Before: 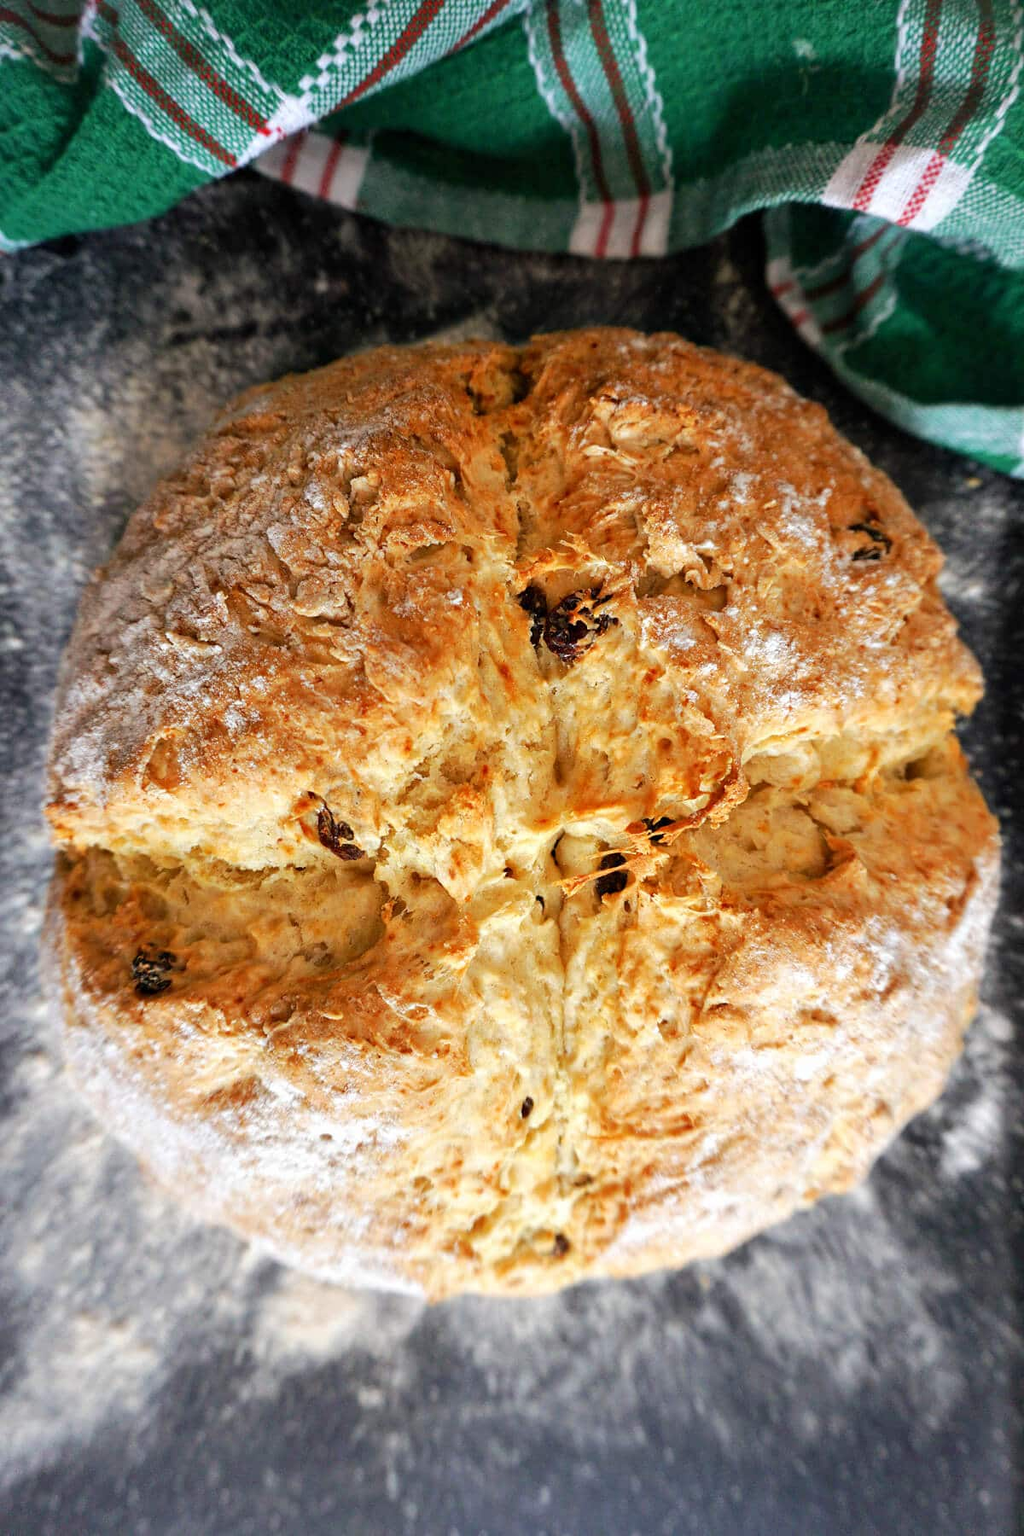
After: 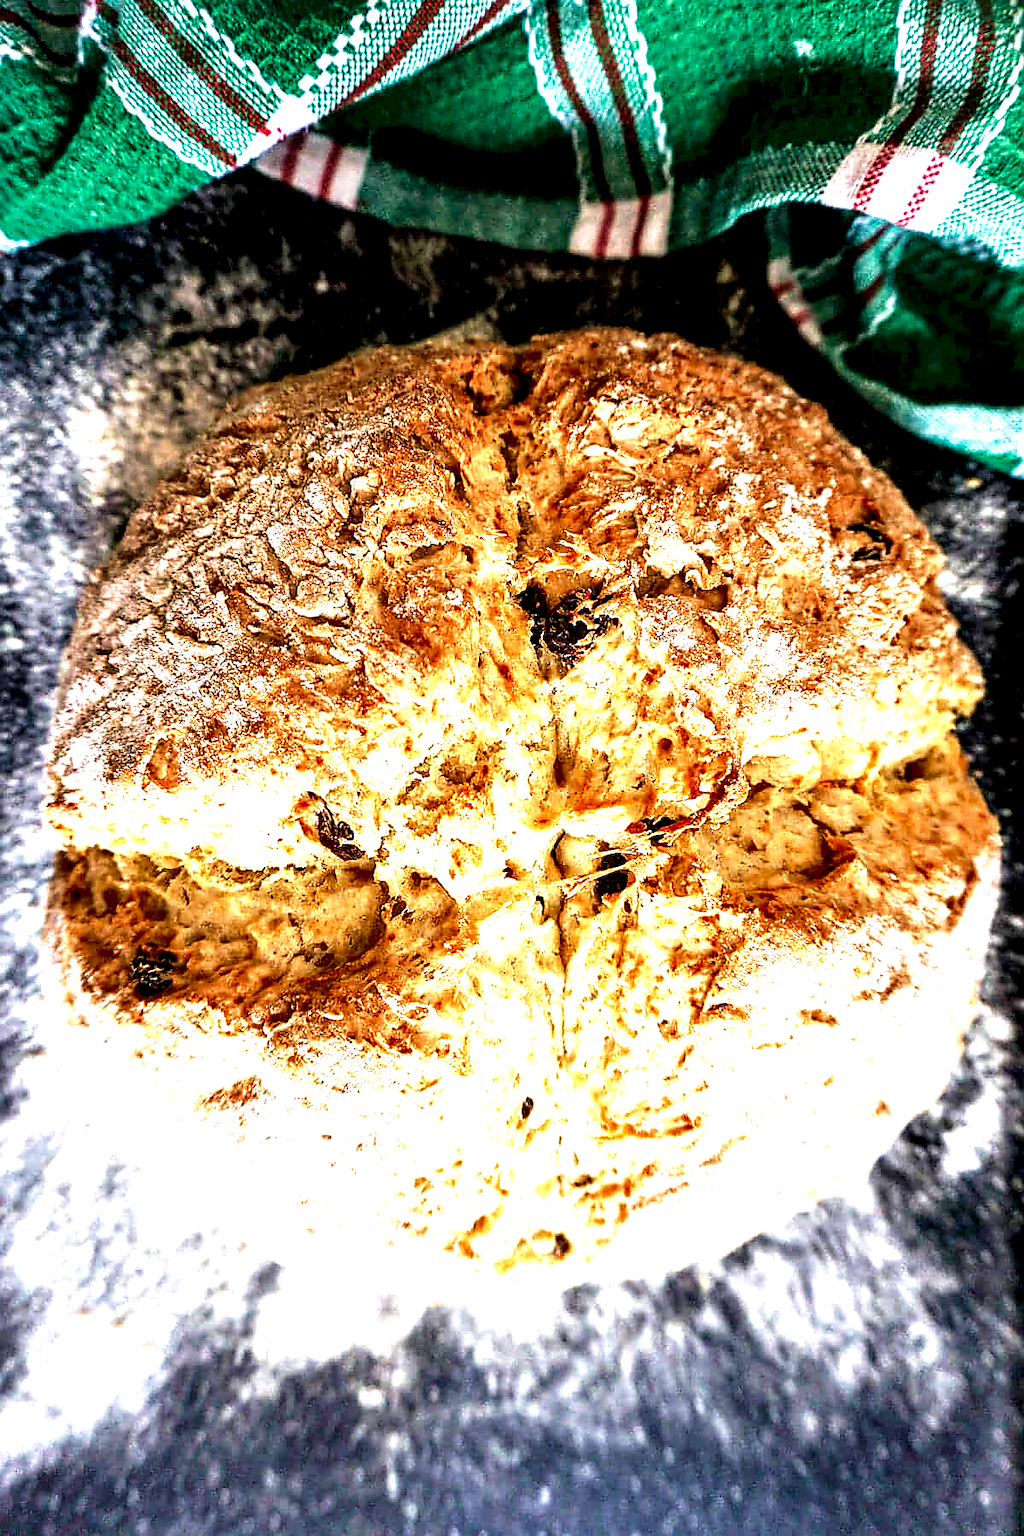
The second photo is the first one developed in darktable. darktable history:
velvia: strength 66.69%, mid-tones bias 0.976
exposure: exposure 1 EV, compensate highlight preservation false
sharpen: radius 1.395, amount 1.265, threshold 0.714
local contrast: shadows 180%, detail 225%
